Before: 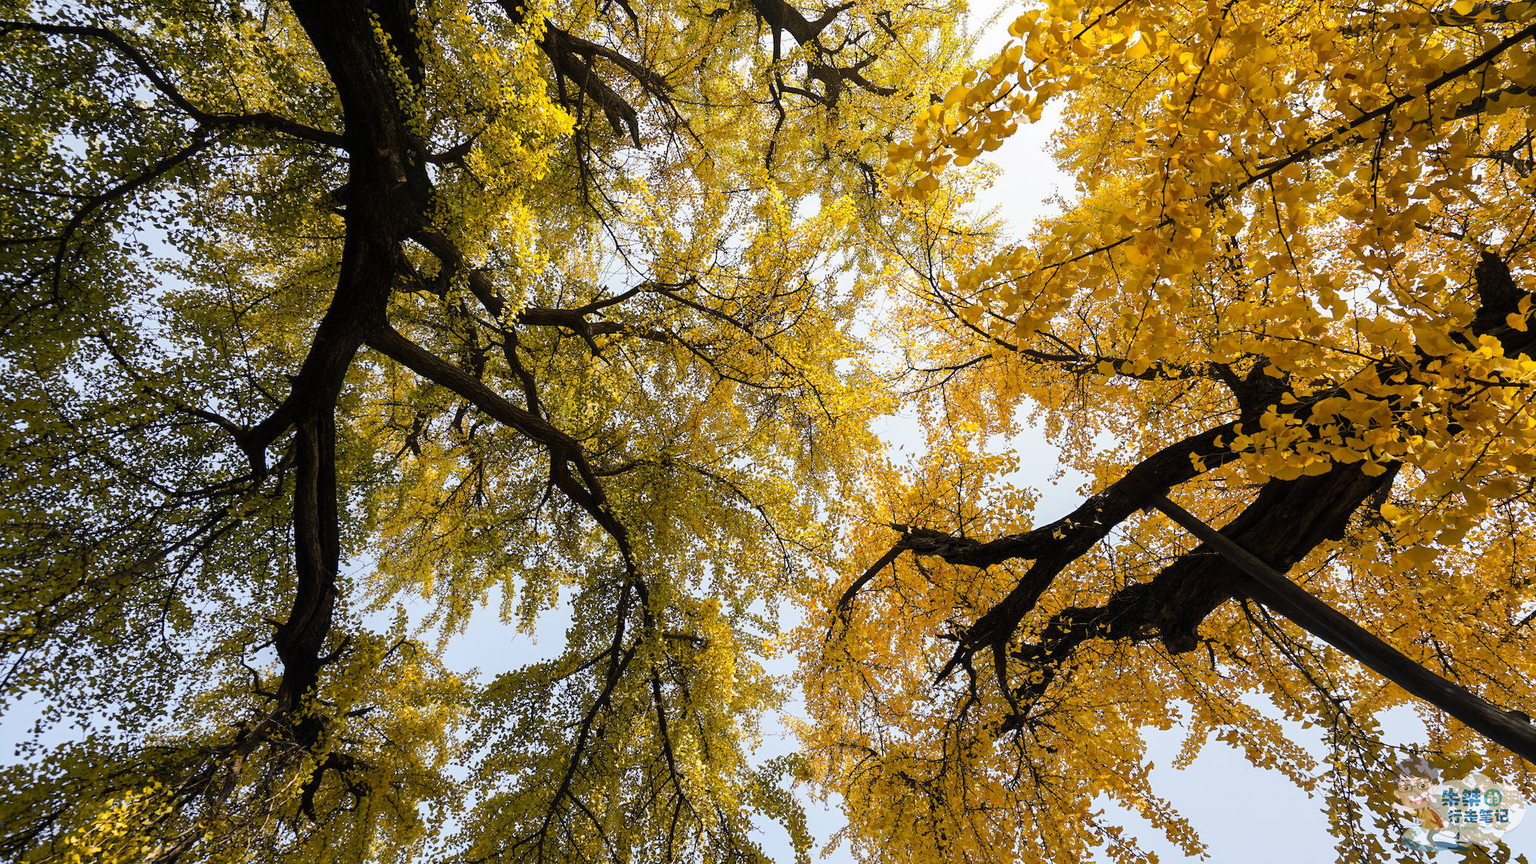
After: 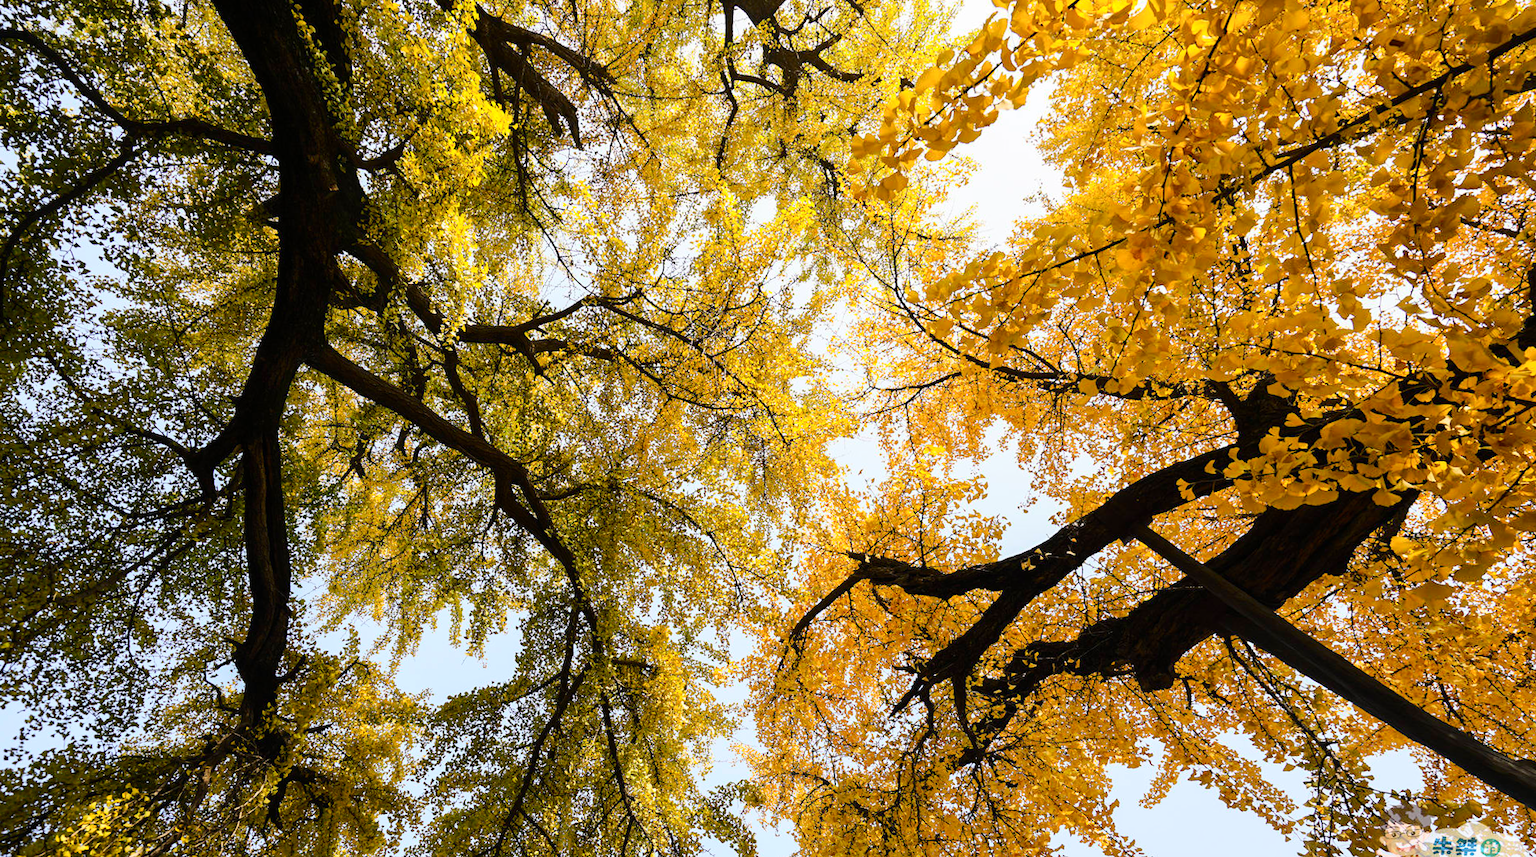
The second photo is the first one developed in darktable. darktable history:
tone curve: curves: ch0 [(0, 0) (0.234, 0.191) (0.48, 0.534) (0.608, 0.667) (0.725, 0.809) (0.864, 0.922) (1, 1)]; ch1 [(0, 0) (0.453, 0.43) (0.5, 0.5) (0.615, 0.649) (1, 1)]; ch2 [(0, 0) (0.5, 0.5) (0.586, 0.617) (1, 1)], color space Lab, independent channels, preserve colors none
rotate and perspective: rotation 0.062°, lens shift (vertical) 0.115, lens shift (horizontal) -0.133, crop left 0.047, crop right 0.94, crop top 0.061, crop bottom 0.94
